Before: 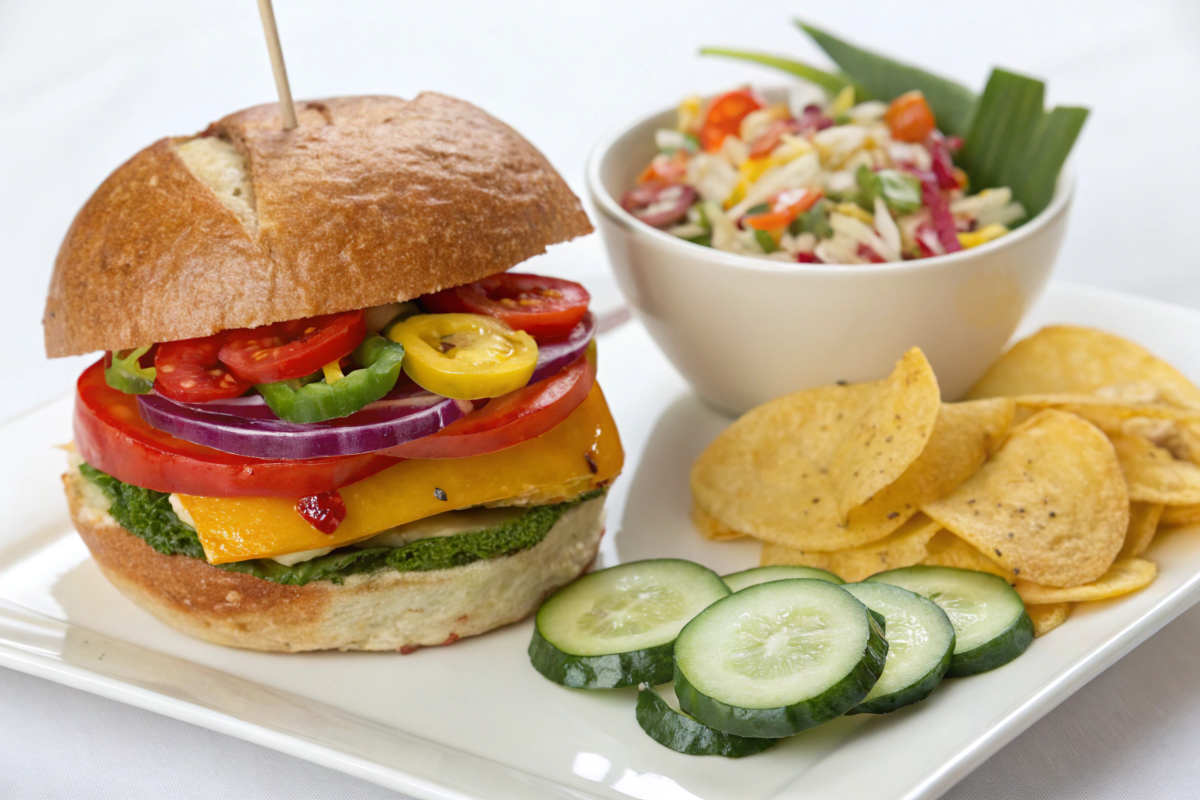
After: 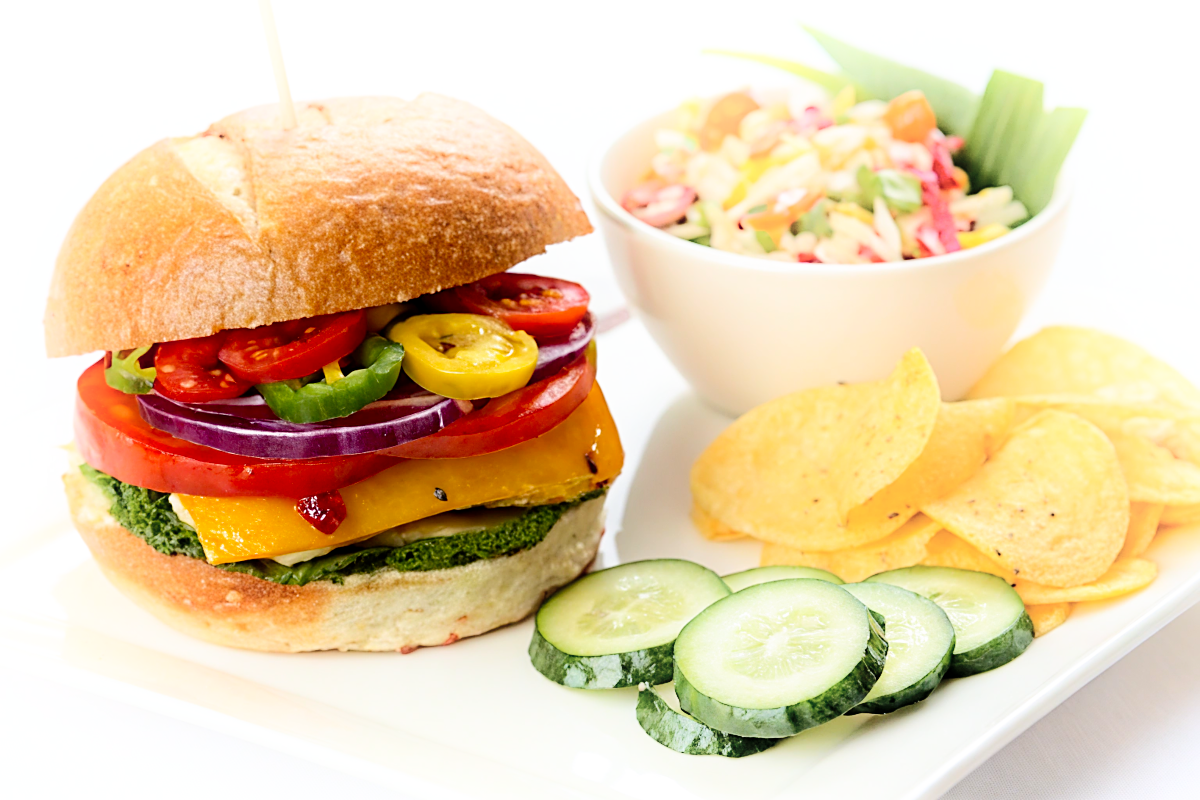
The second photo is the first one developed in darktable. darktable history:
sharpen: on, module defaults
filmic rgb: black relative exposure -8.7 EV, white relative exposure 2.7 EV, threshold 3 EV, target black luminance 0%, hardness 6.25, latitude 76.53%, contrast 1.326, shadows ↔ highlights balance -0.349%, preserve chrominance no, color science v4 (2020), enable highlight reconstruction true
shadows and highlights: shadows -21.3, highlights 100, soften with gaussian
